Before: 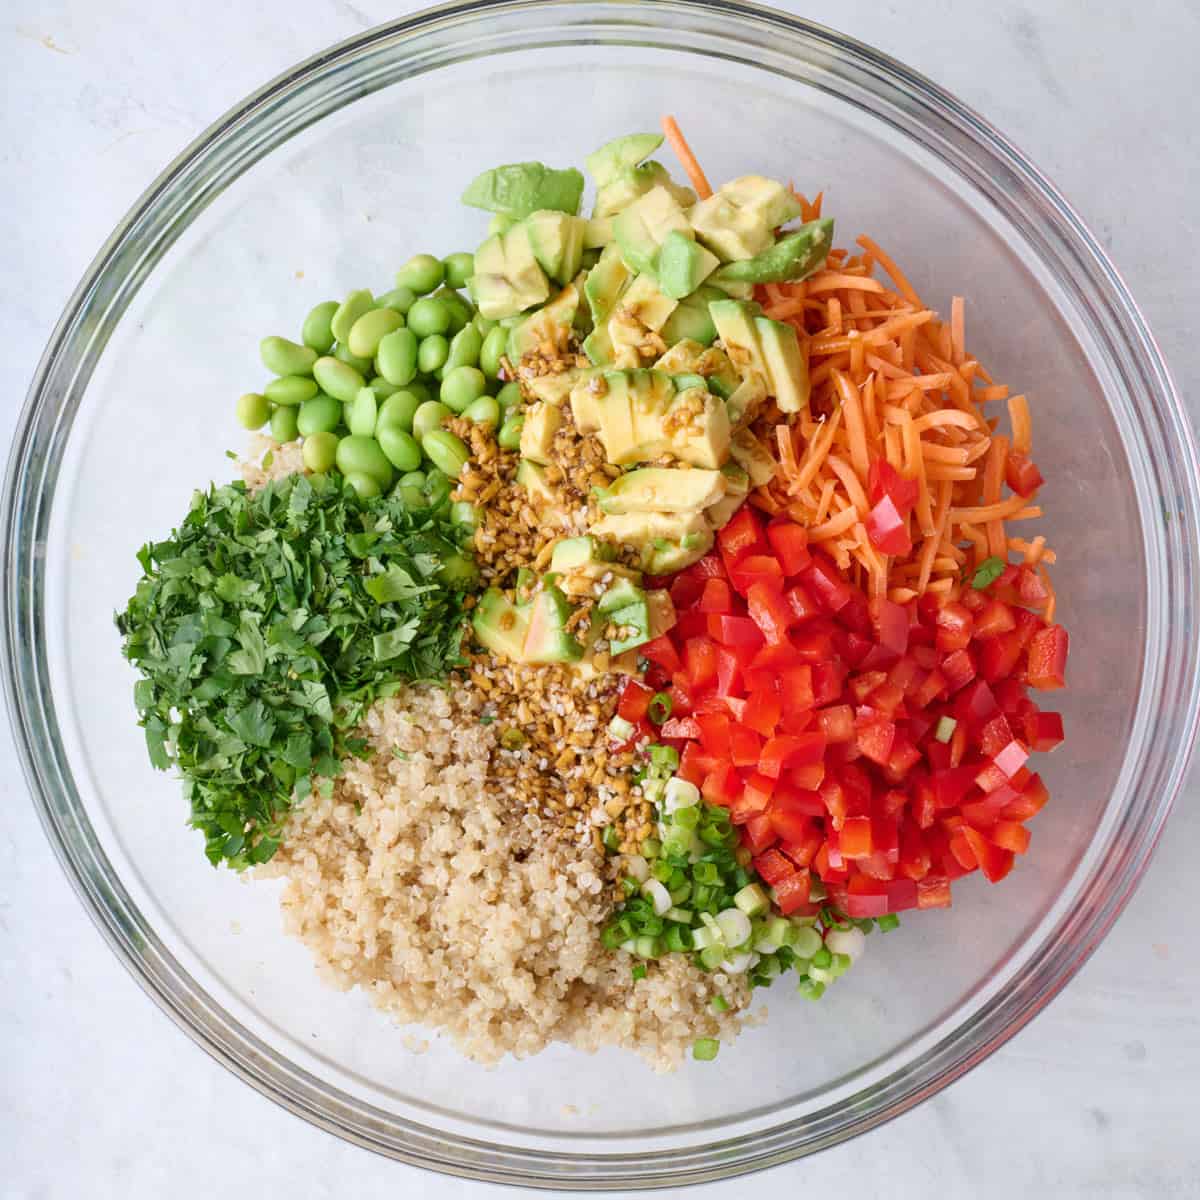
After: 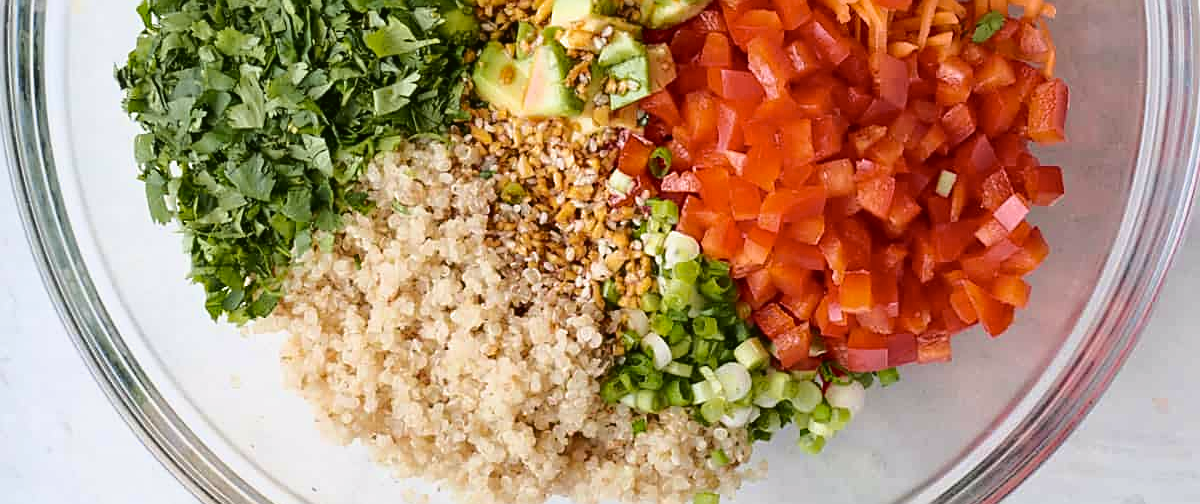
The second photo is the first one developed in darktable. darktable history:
crop: top 45.551%, bottom 12.262%
sharpen: on, module defaults
rotate and perspective: automatic cropping original format, crop left 0, crop top 0
tone curve: curves: ch0 [(0, 0.021) (0.059, 0.053) (0.212, 0.18) (0.337, 0.304) (0.495, 0.505) (0.725, 0.731) (0.89, 0.919) (1, 1)]; ch1 [(0, 0) (0.094, 0.081) (0.285, 0.299) (0.413, 0.43) (0.479, 0.475) (0.54, 0.55) (0.615, 0.65) (0.683, 0.688) (1, 1)]; ch2 [(0, 0) (0.257, 0.217) (0.434, 0.434) (0.498, 0.507) (0.599, 0.578) (1, 1)], color space Lab, independent channels, preserve colors none
tone equalizer: on, module defaults
exposure: black level correction 0.001, compensate highlight preservation false
color contrast: green-magenta contrast 0.85, blue-yellow contrast 1.25, unbound 0
filmic rgb: middle gray luminance 18.42%, black relative exposure -11.45 EV, white relative exposure 2.55 EV, threshold 6 EV, target black luminance 0%, hardness 8.41, latitude 99%, contrast 1.084, shadows ↔ highlights balance 0.505%, add noise in highlights 0, preserve chrominance max RGB, color science v3 (2019), use custom middle-gray values true, iterations of high-quality reconstruction 0, contrast in highlights soft, enable highlight reconstruction true
